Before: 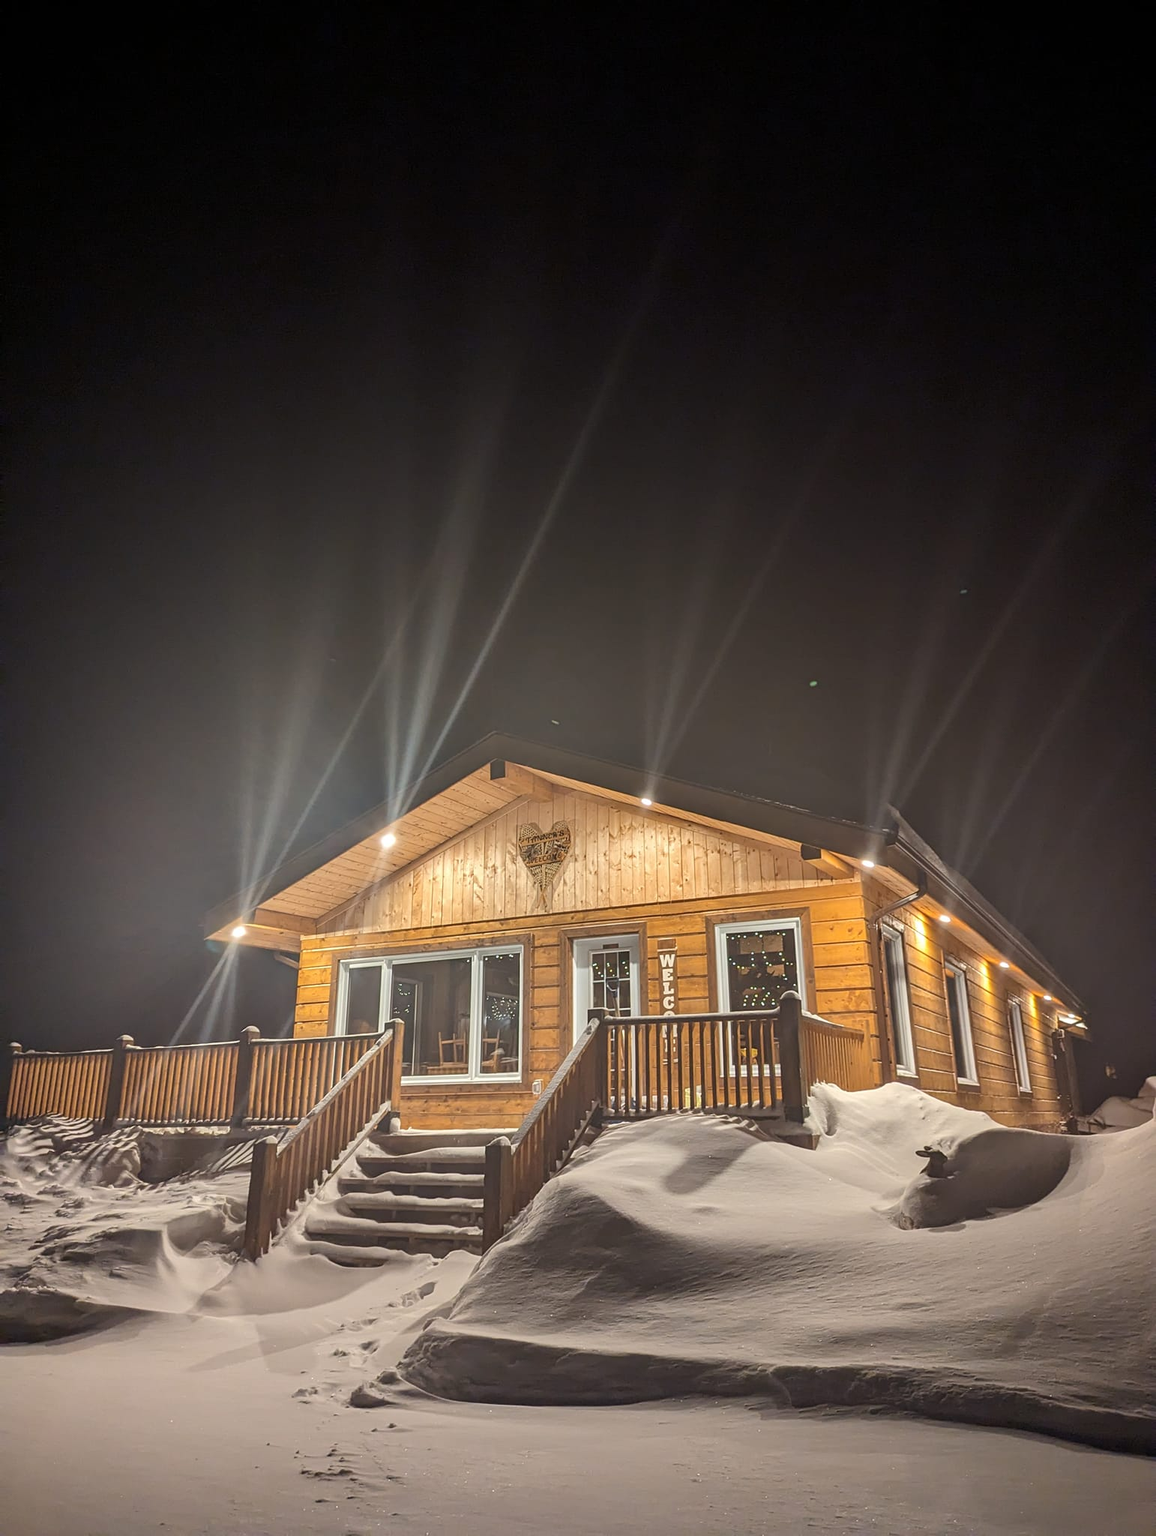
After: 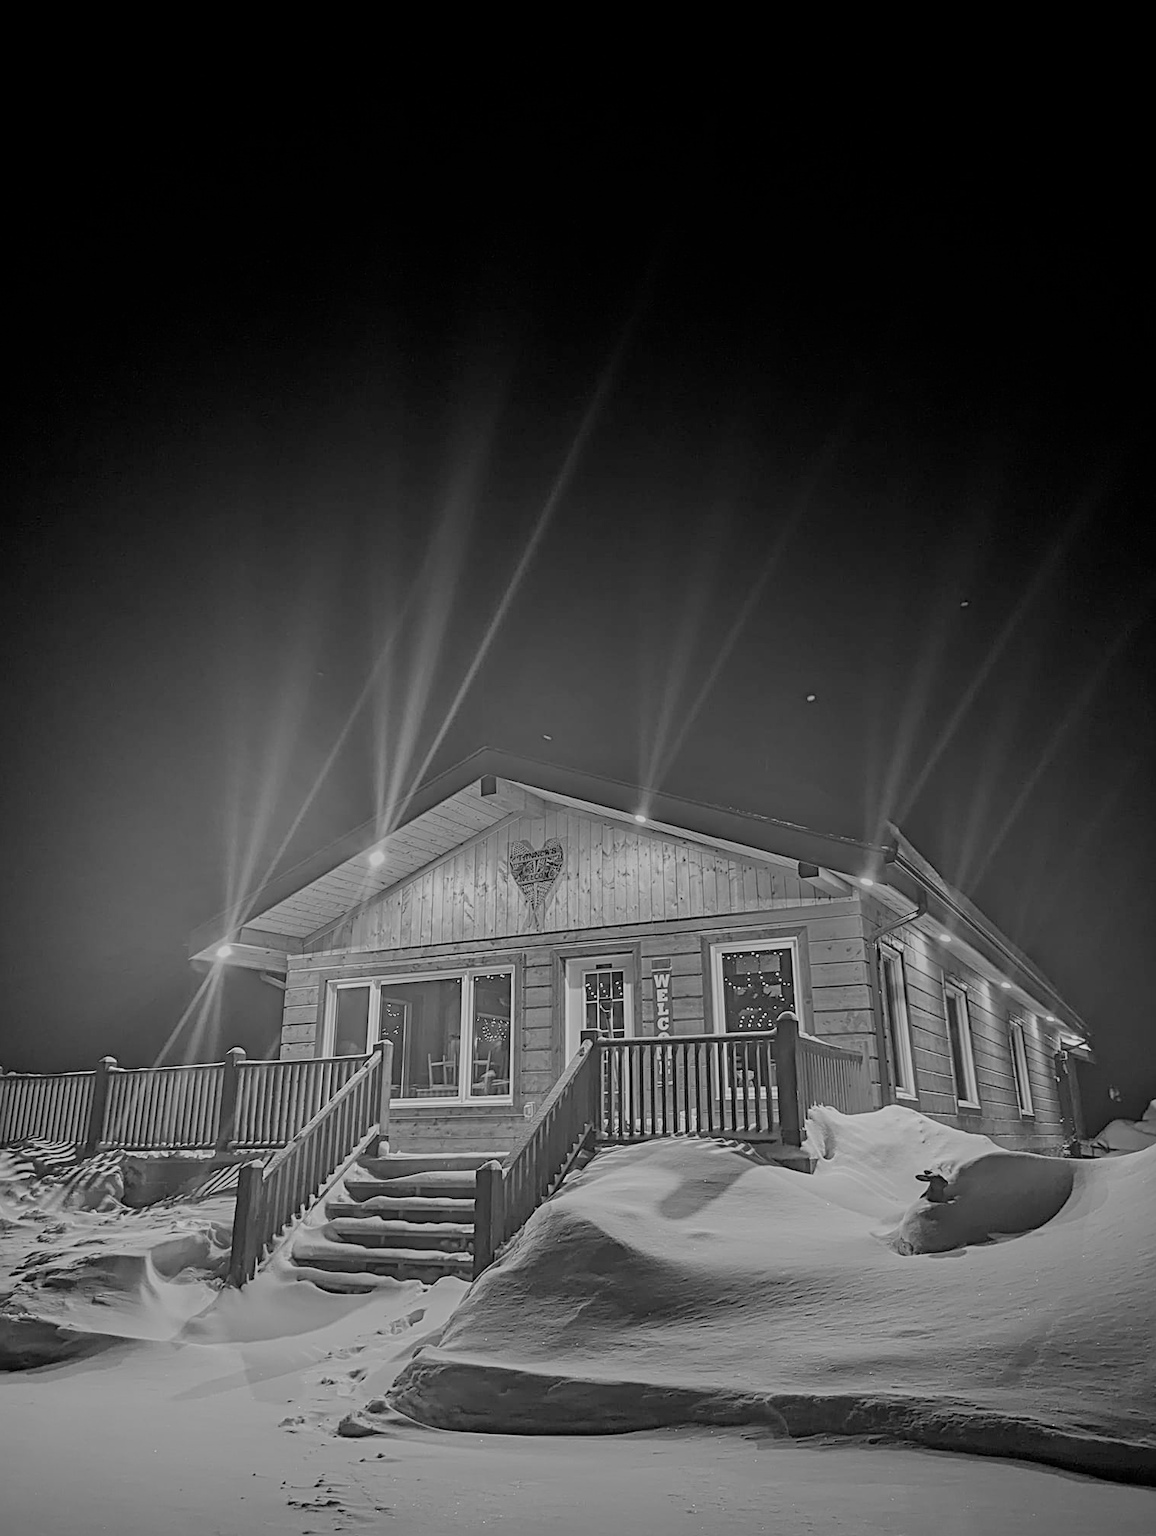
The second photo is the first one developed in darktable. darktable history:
sharpen: radius 4
filmic rgb: black relative exposure -6.59 EV, white relative exposure 4.71 EV, hardness 3.13, contrast 0.805
monochrome: a -11.7, b 1.62, size 0.5, highlights 0.38
crop: left 1.743%, right 0.268%, bottom 2.011%
